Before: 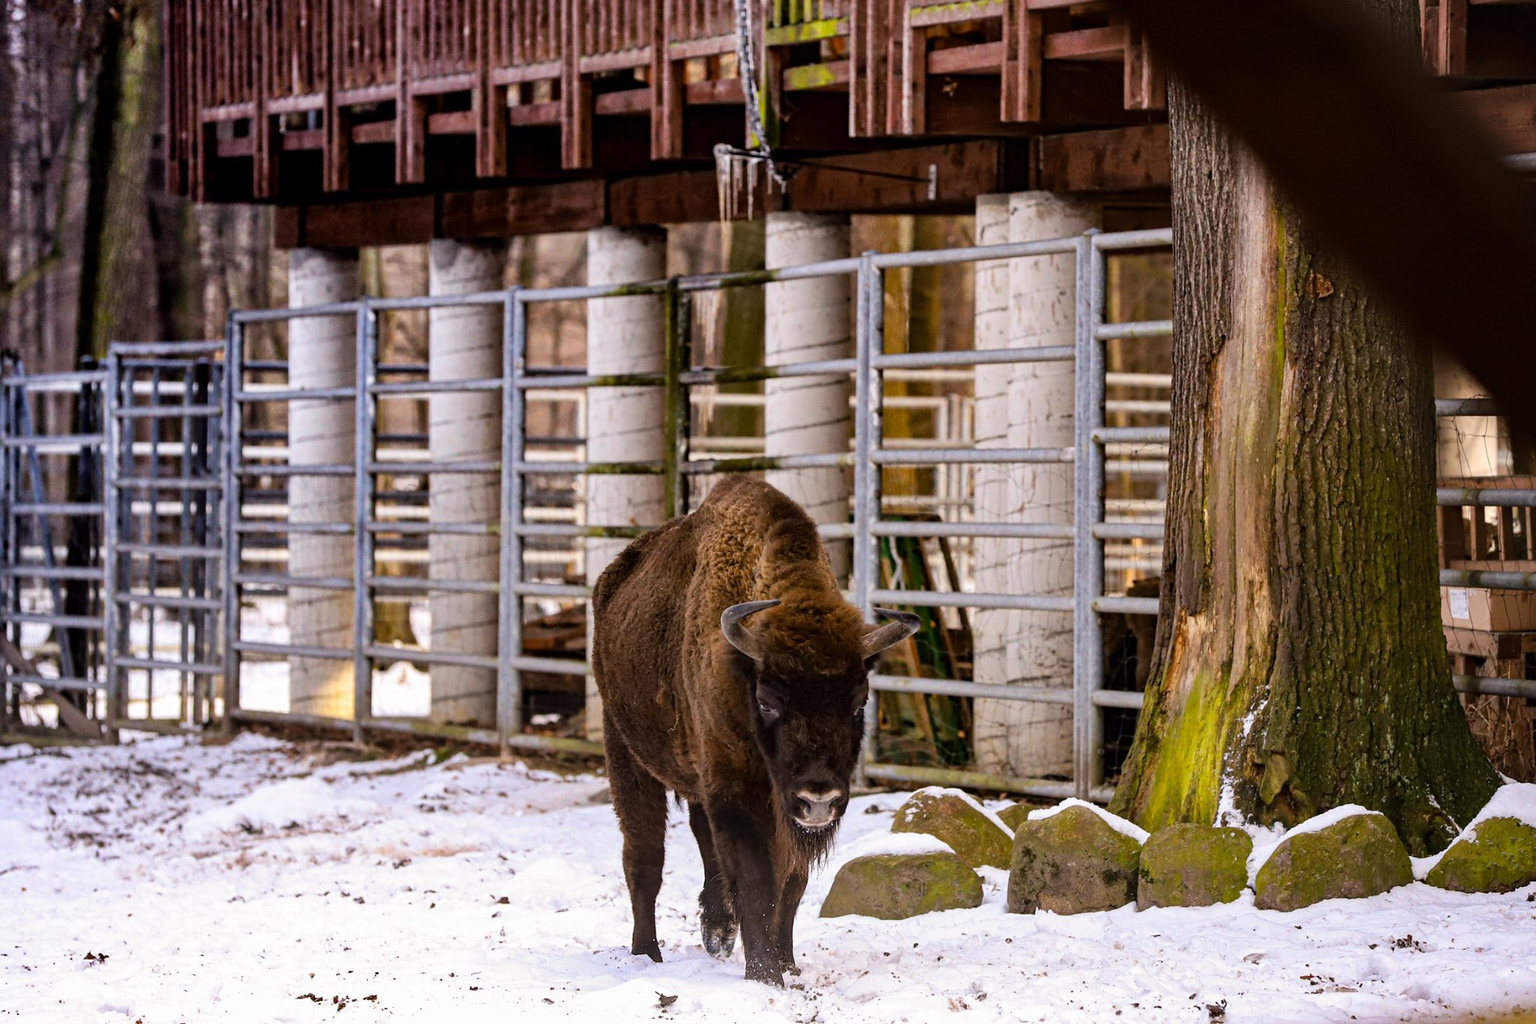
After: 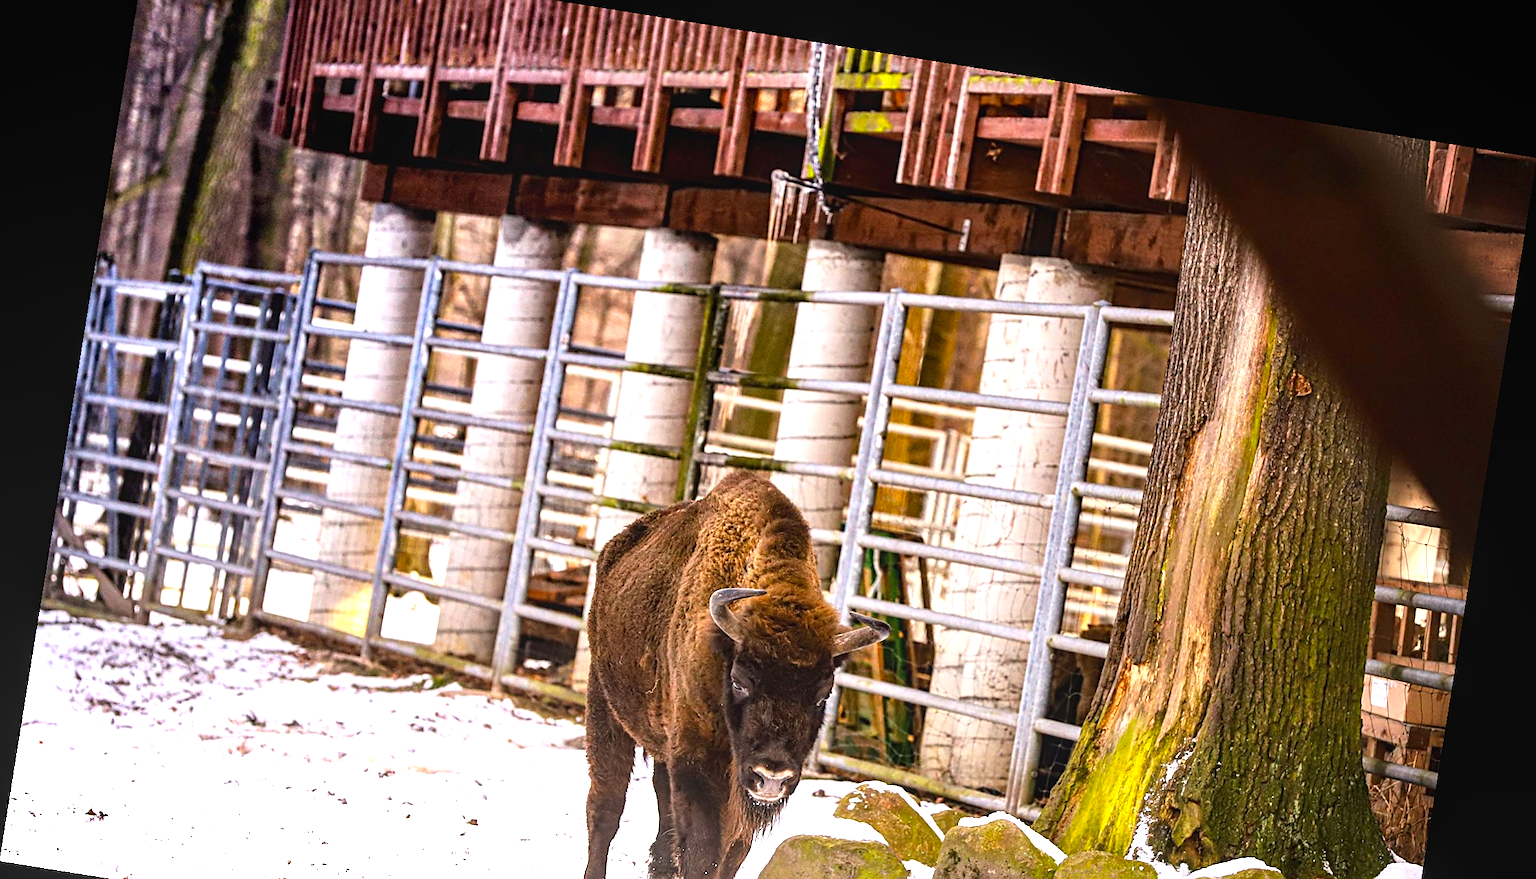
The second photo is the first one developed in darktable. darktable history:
sharpen: on, module defaults
exposure: black level correction 0, exposure 1.1 EV, compensate exposure bias true, compensate highlight preservation false
local contrast: detail 110%
white balance: red 1.009, blue 0.985
crop: top 5.667%, bottom 17.637%
rotate and perspective: rotation 9.12°, automatic cropping off
contrast brightness saturation: contrast 0.04, saturation 0.16
